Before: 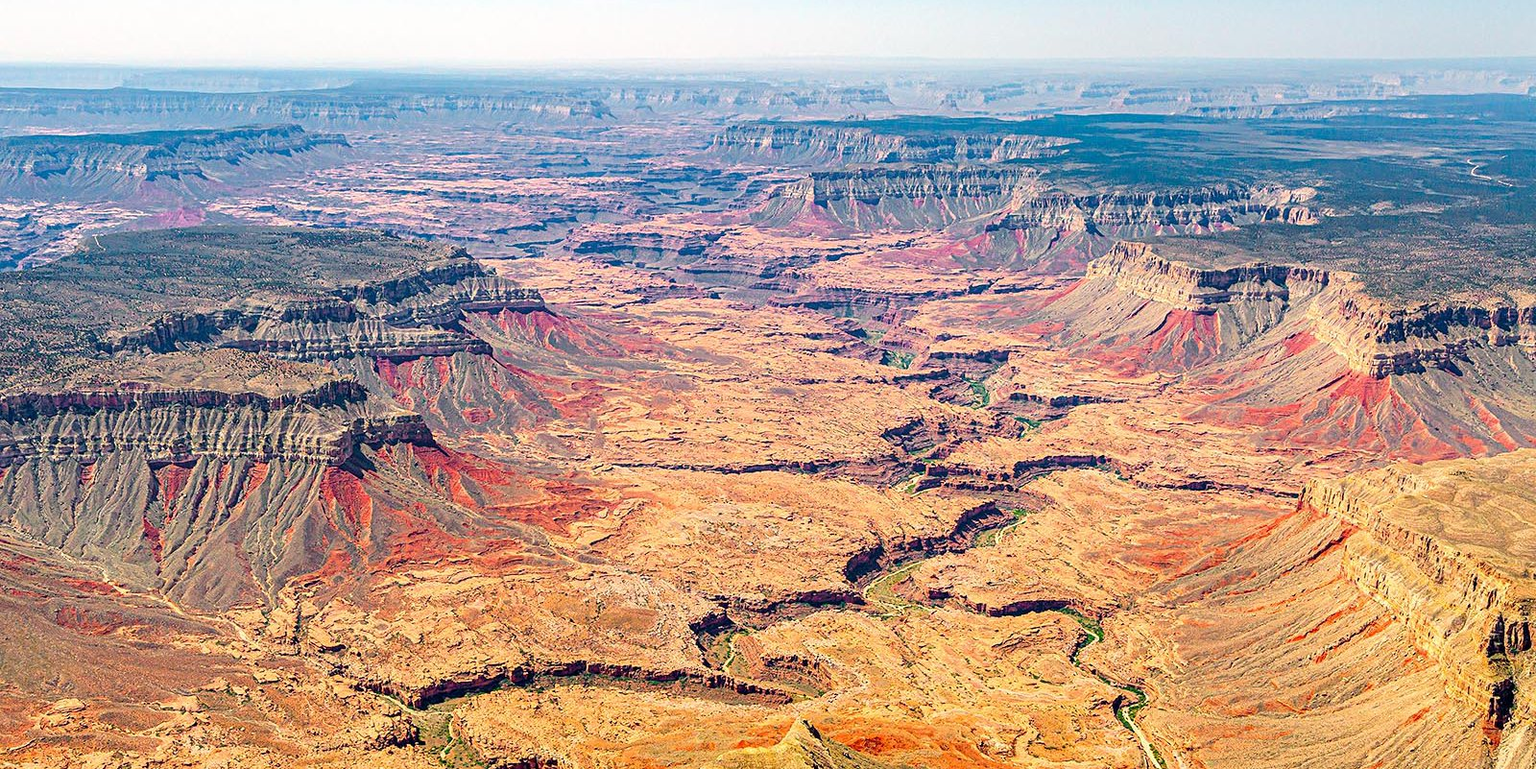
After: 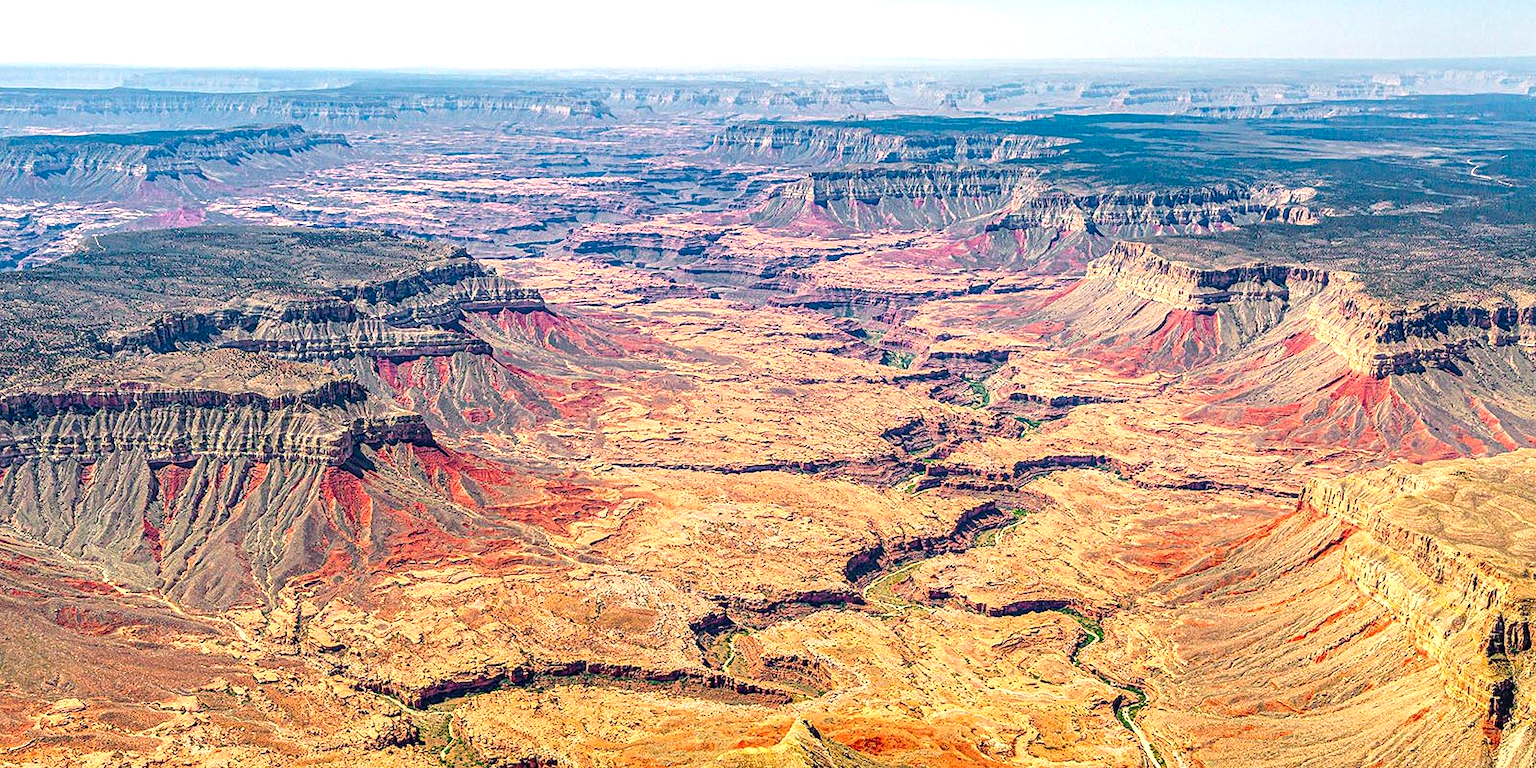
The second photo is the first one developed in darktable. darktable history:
color balance rgb: global vibrance 10%
local contrast: detail 130%
exposure: exposure 0.258 EV, compensate highlight preservation false
